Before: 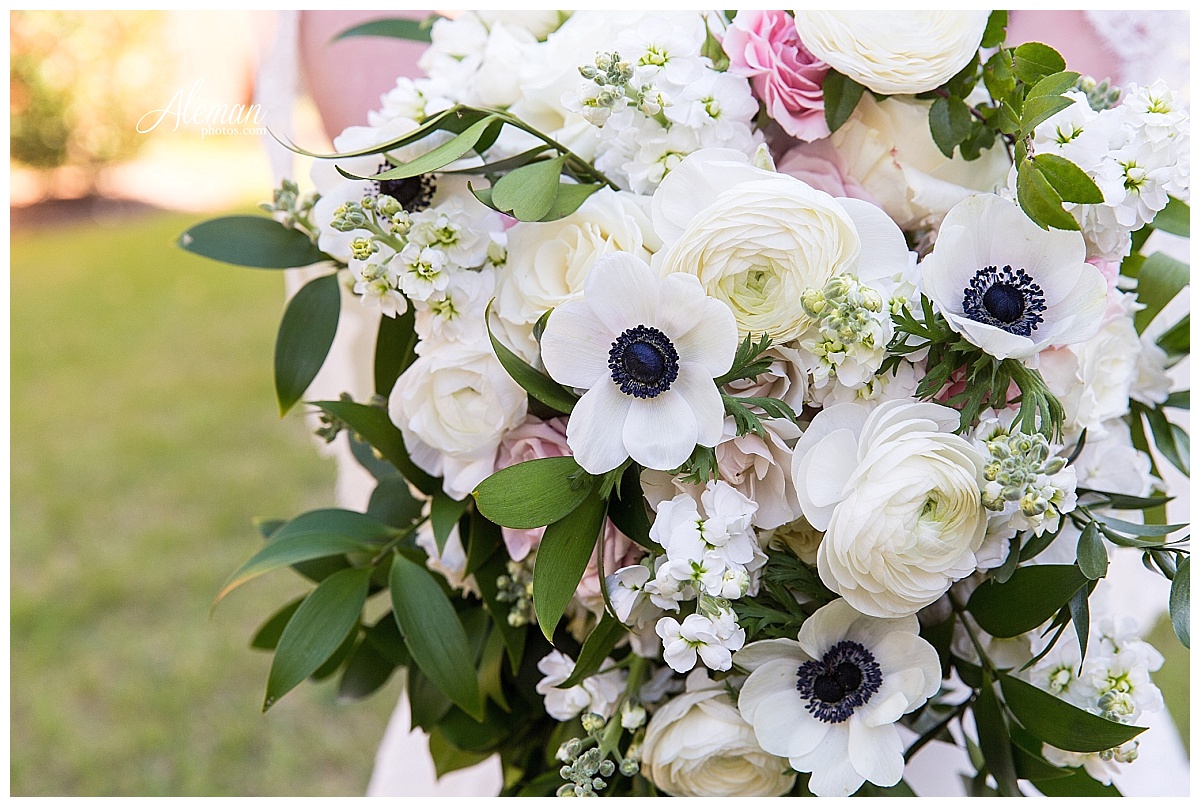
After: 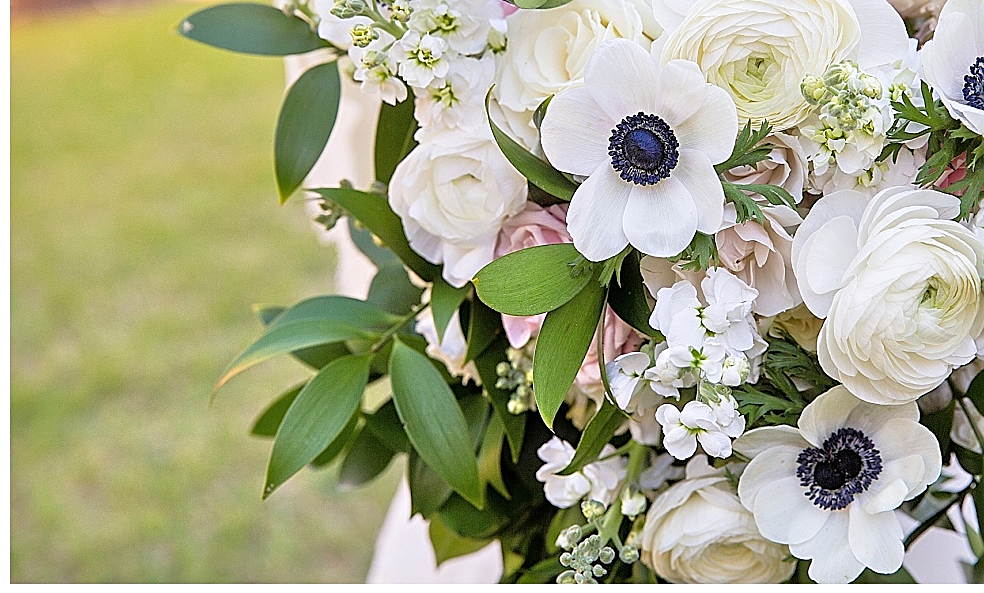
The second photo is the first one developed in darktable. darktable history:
crop: top 26.486%, right 17.999%
tone equalizer: -7 EV 0.156 EV, -6 EV 0.585 EV, -5 EV 1.18 EV, -4 EV 1.31 EV, -3 EV 1.18 EV, -2 EV 0.6 EV, -1 EV 0.158 EV, luminance estimator HSV value / RGB max
sharpen: on, module defaults
